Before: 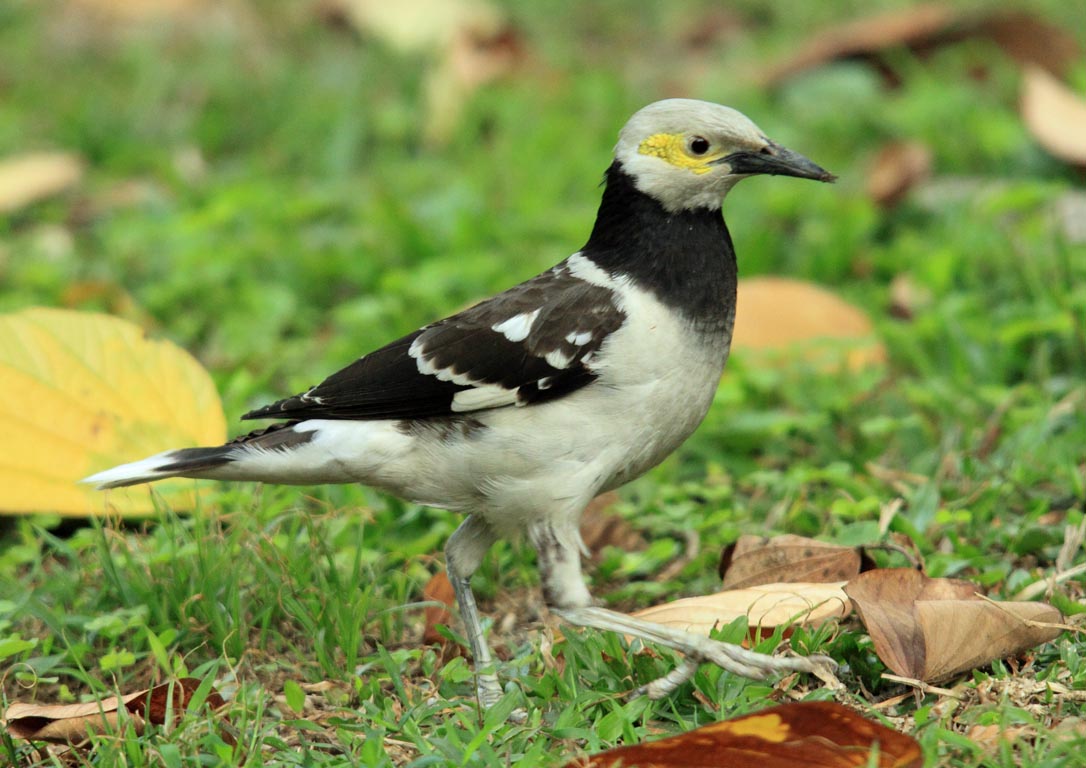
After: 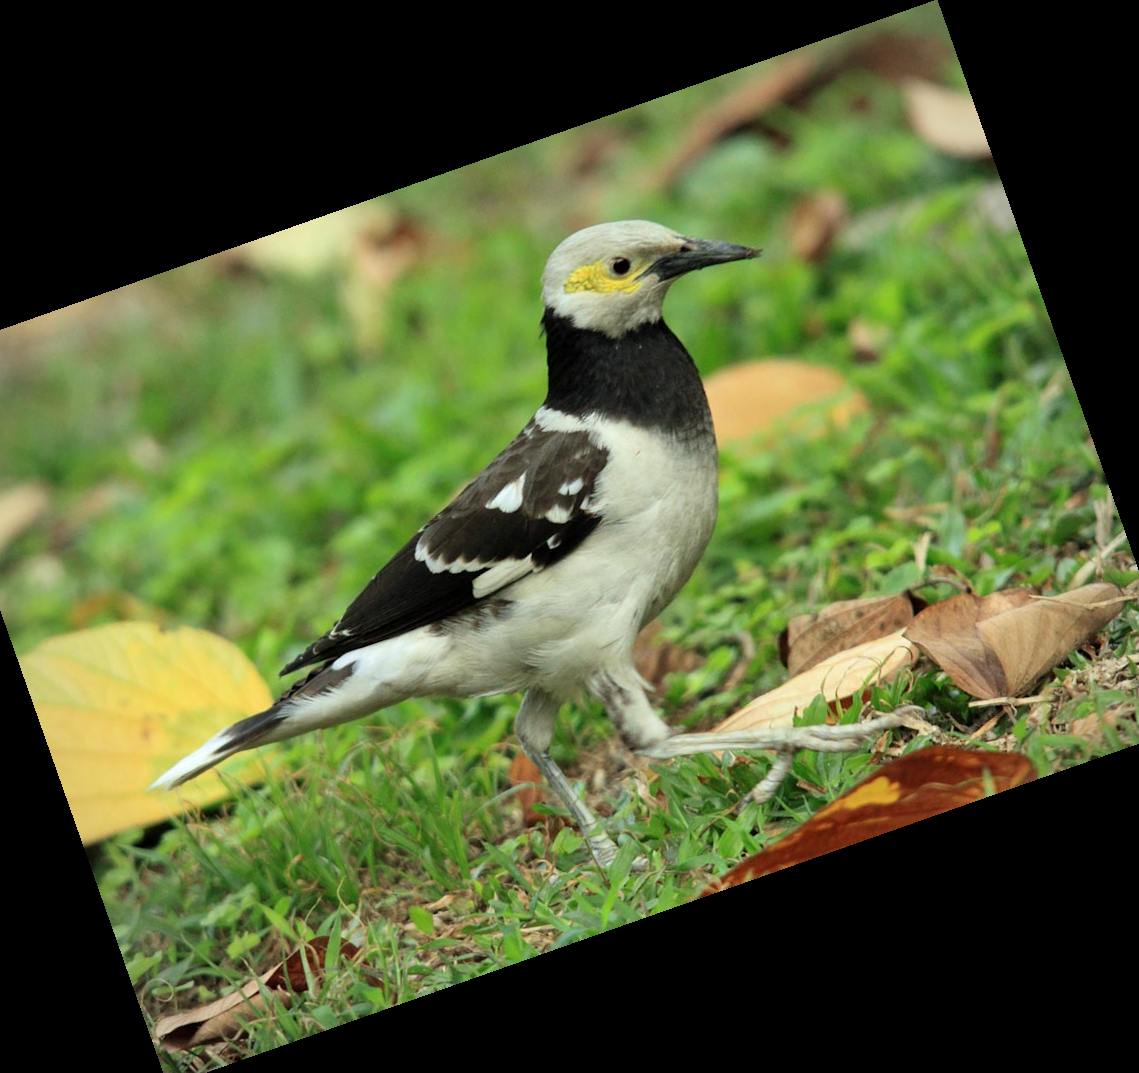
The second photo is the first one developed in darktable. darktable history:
vignetting: fall-off radius 70%, automatic ratio true
crop and rotate: angle 19.43°, left 6.812%, right 4.125%, bottom 1.087%
